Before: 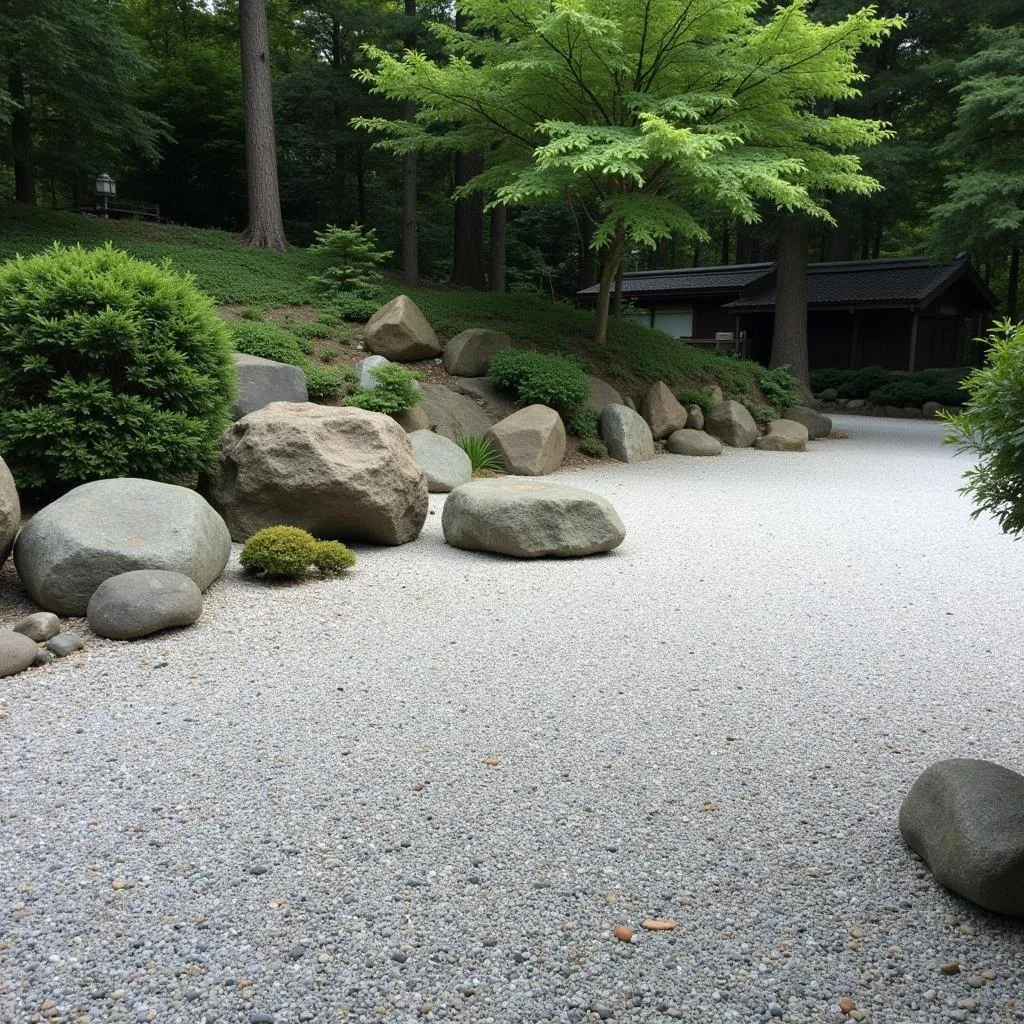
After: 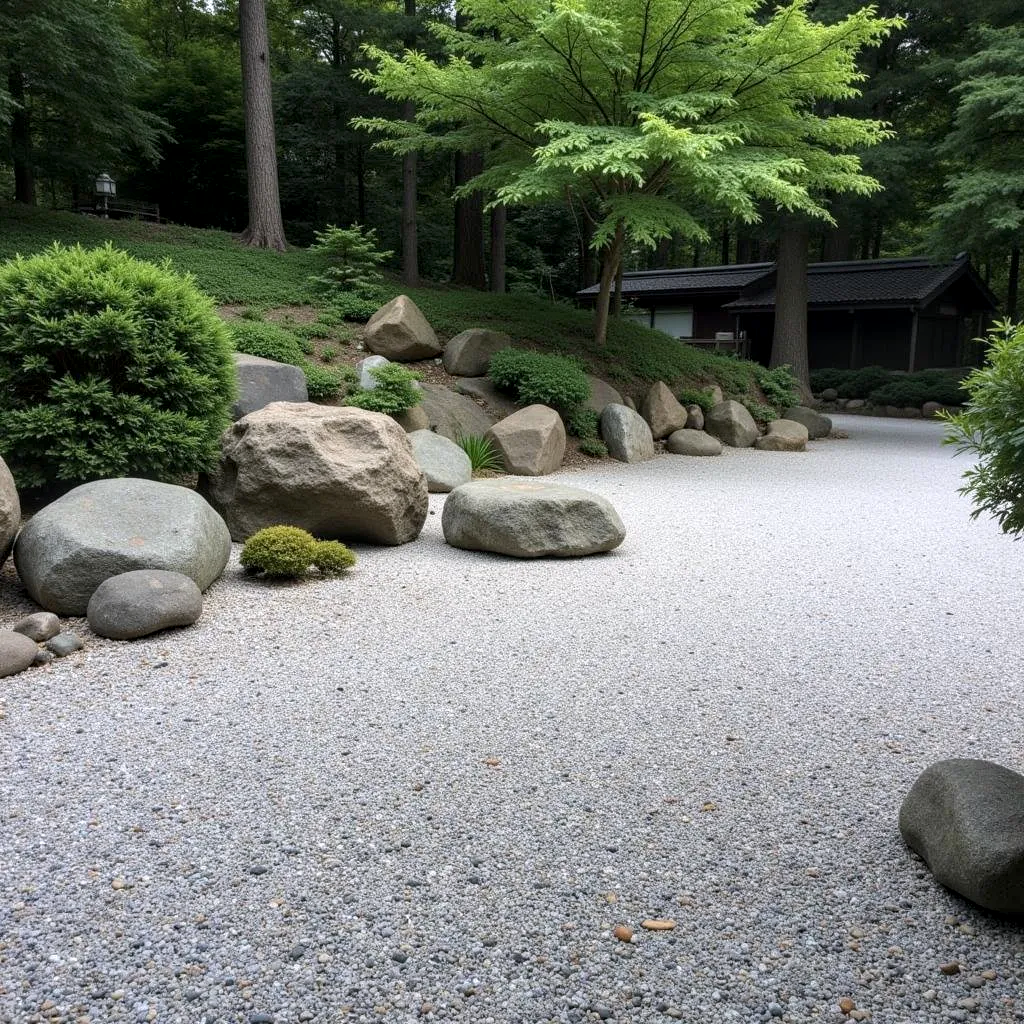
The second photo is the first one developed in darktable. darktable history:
local contrast: detail 130%
white balance: red 1.009, blue 1.027
